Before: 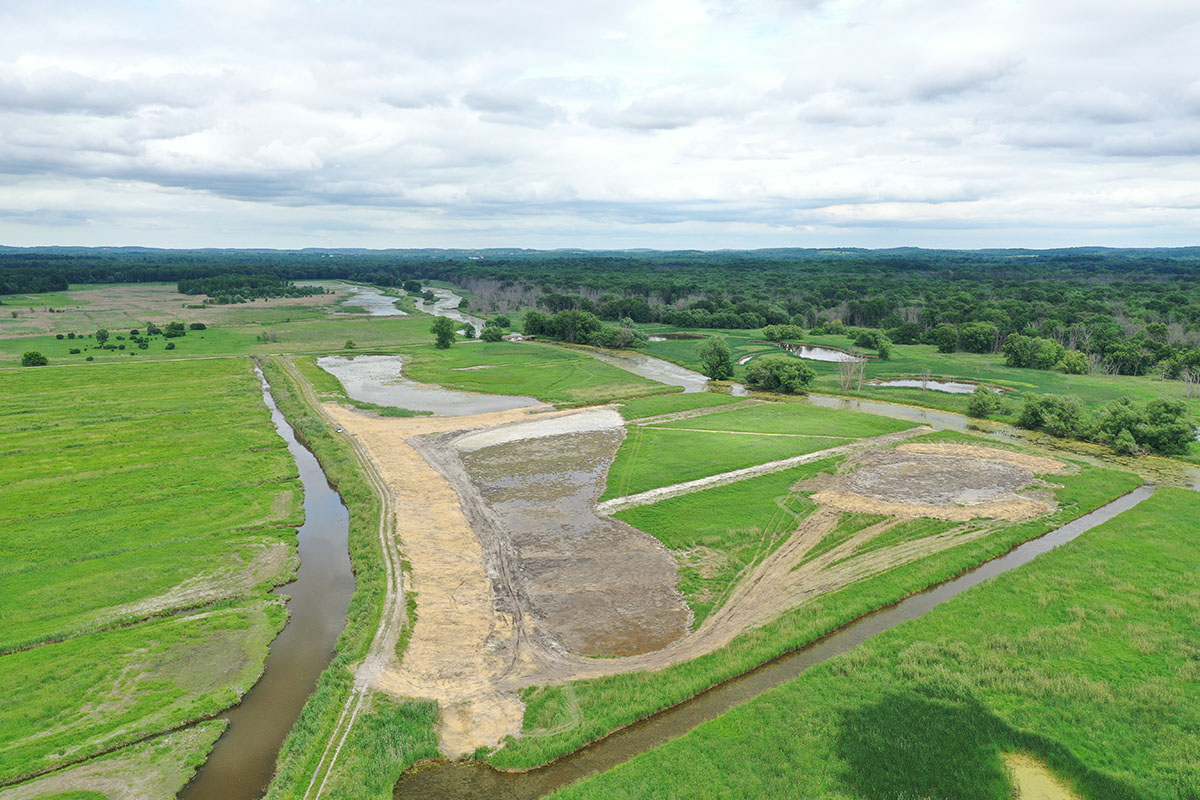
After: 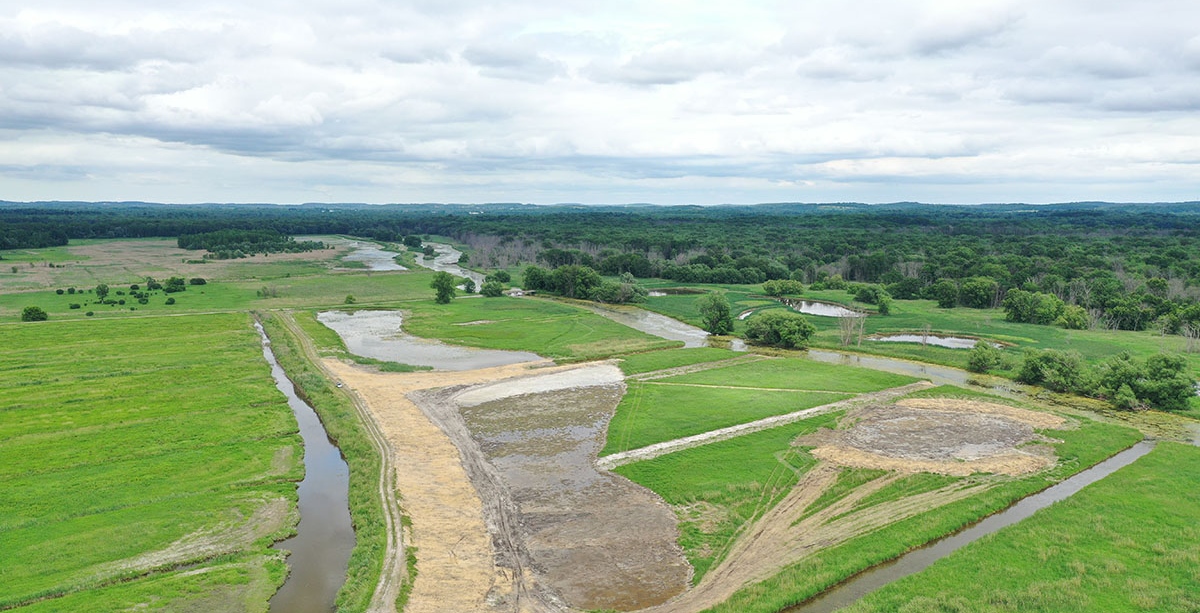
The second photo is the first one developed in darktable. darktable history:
crop: top 5.649%, bottom 17.65%
